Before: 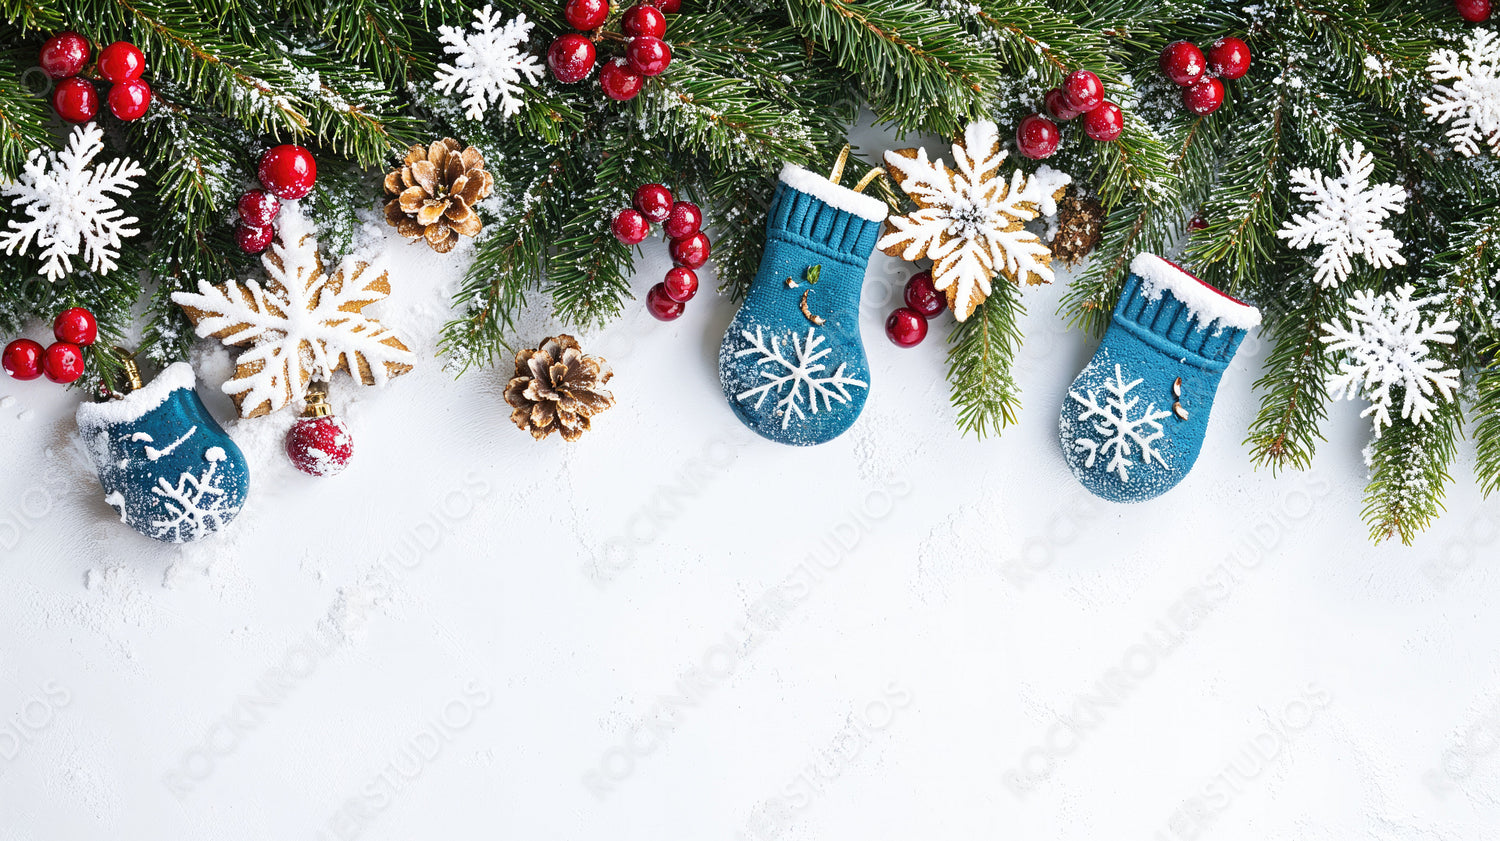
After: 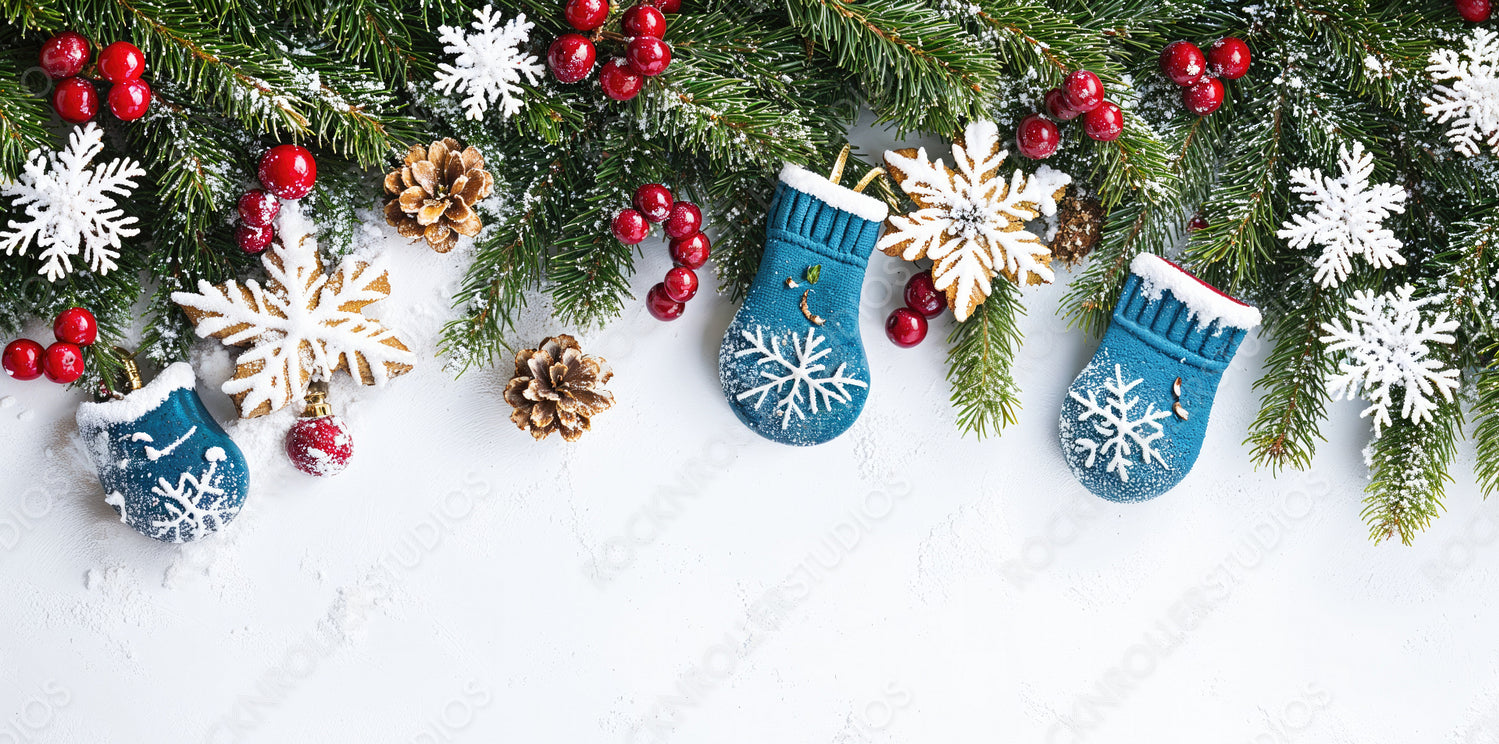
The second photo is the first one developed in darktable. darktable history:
white balance: emerald 1
crop and rotate: top 0%, bottom 11.49%
